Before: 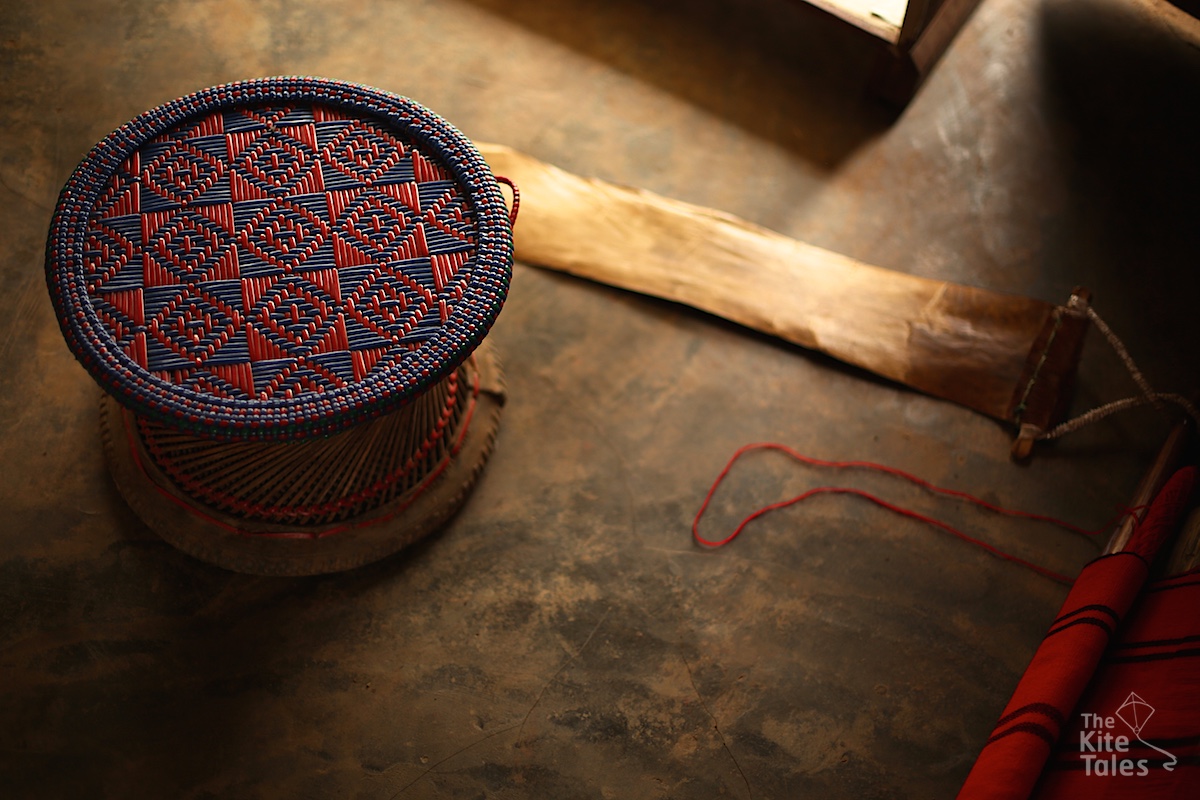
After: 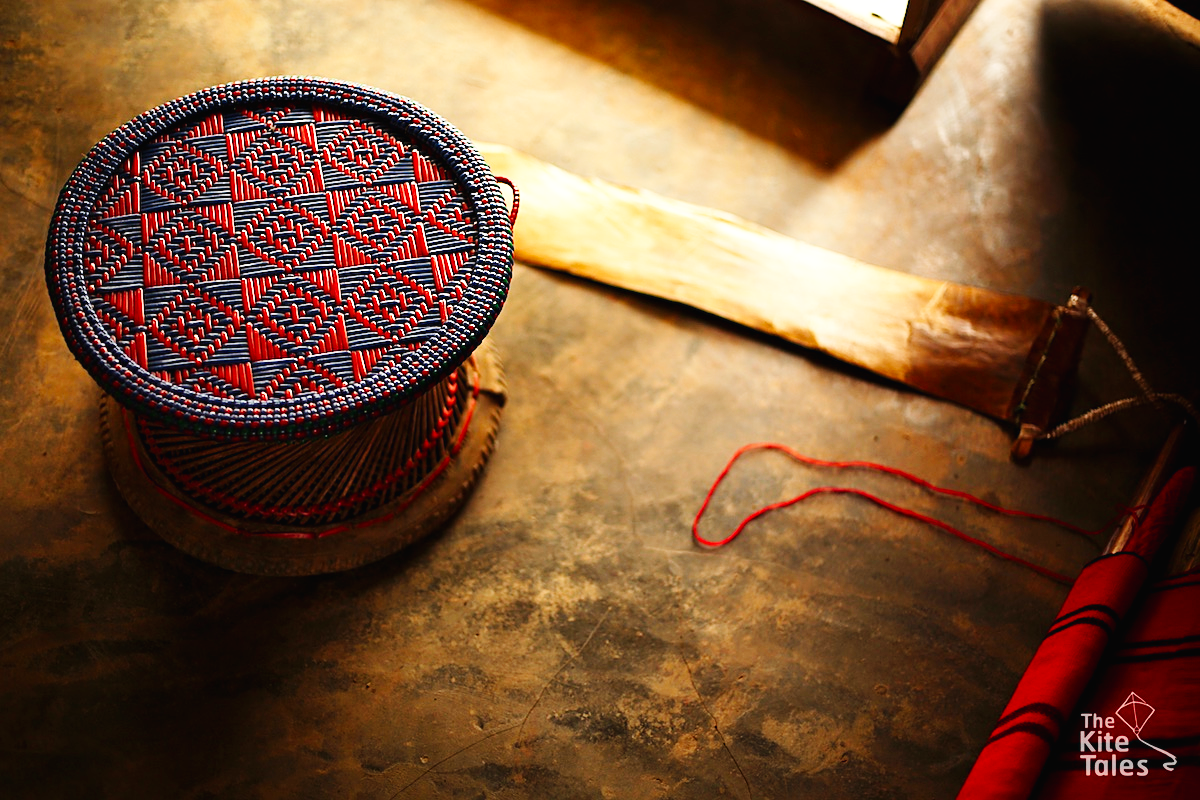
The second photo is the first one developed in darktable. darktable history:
base curve: curves: ch0 [(0, 0.003) (0.001, 0.002) (0.006, 0.004) (0.02, 0.022) (0.048, 0.086) (0.094, 0.234) (0.162, 0.431) (0.258, 0.629) (0.385, 0.8) (0.548, 0.918) (0.751, 0.988) (1, 1)], preserve colors none
contrast brightness saturation: contrast 0.036, saturation 0.067
sharpen: amount 0.211
